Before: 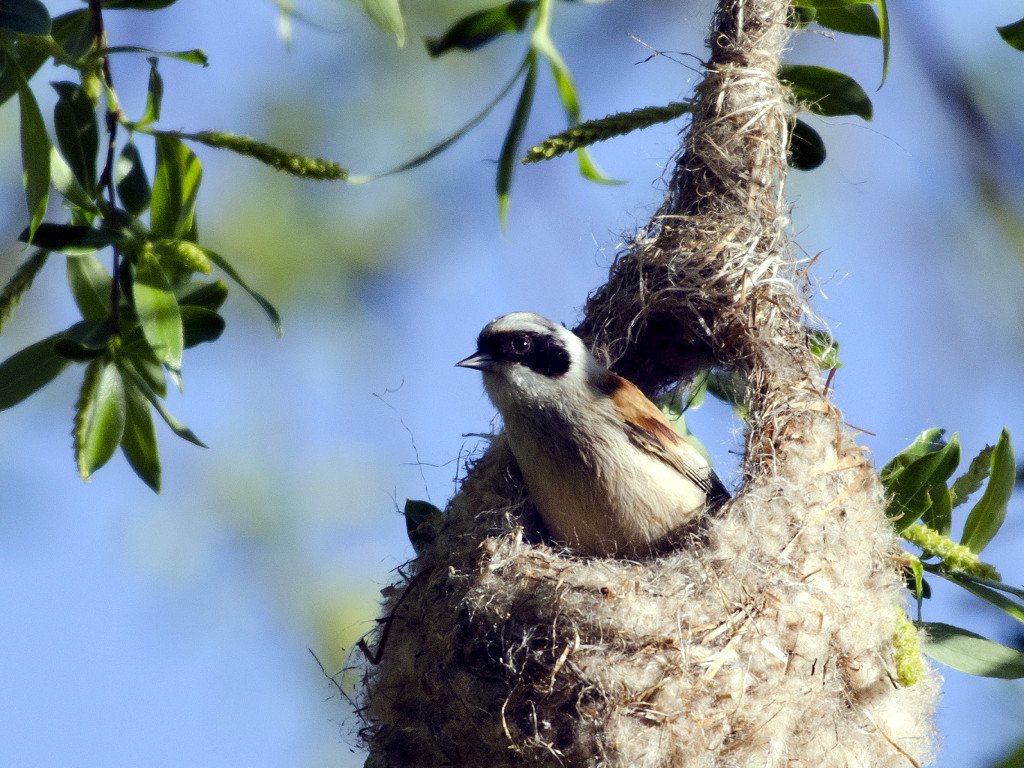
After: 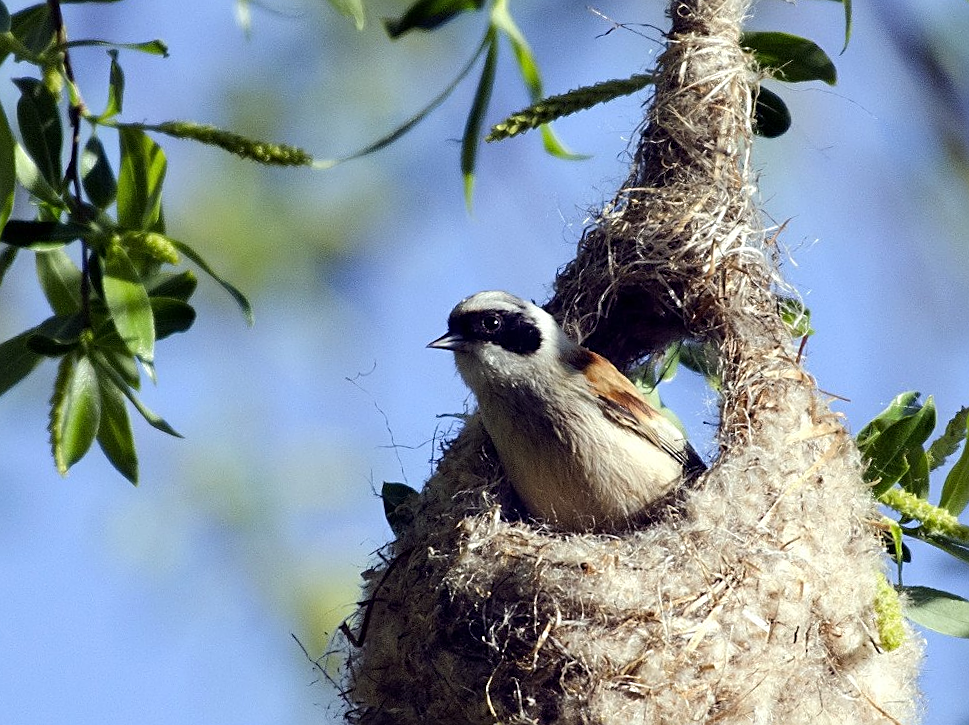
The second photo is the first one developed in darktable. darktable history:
sharpen: on, module defaults
crop: left 0.434%, top 0.485%, right 0.244%, bottom 0.386%
rotate and perspective: rotation -2.12°, lens shift (vertical) 0.009, lens shift (horizontal) -0.008, automatic cropping original format, crop left 0.036, crop right 0.964, crop top 0.05, crop bottom 0.959
